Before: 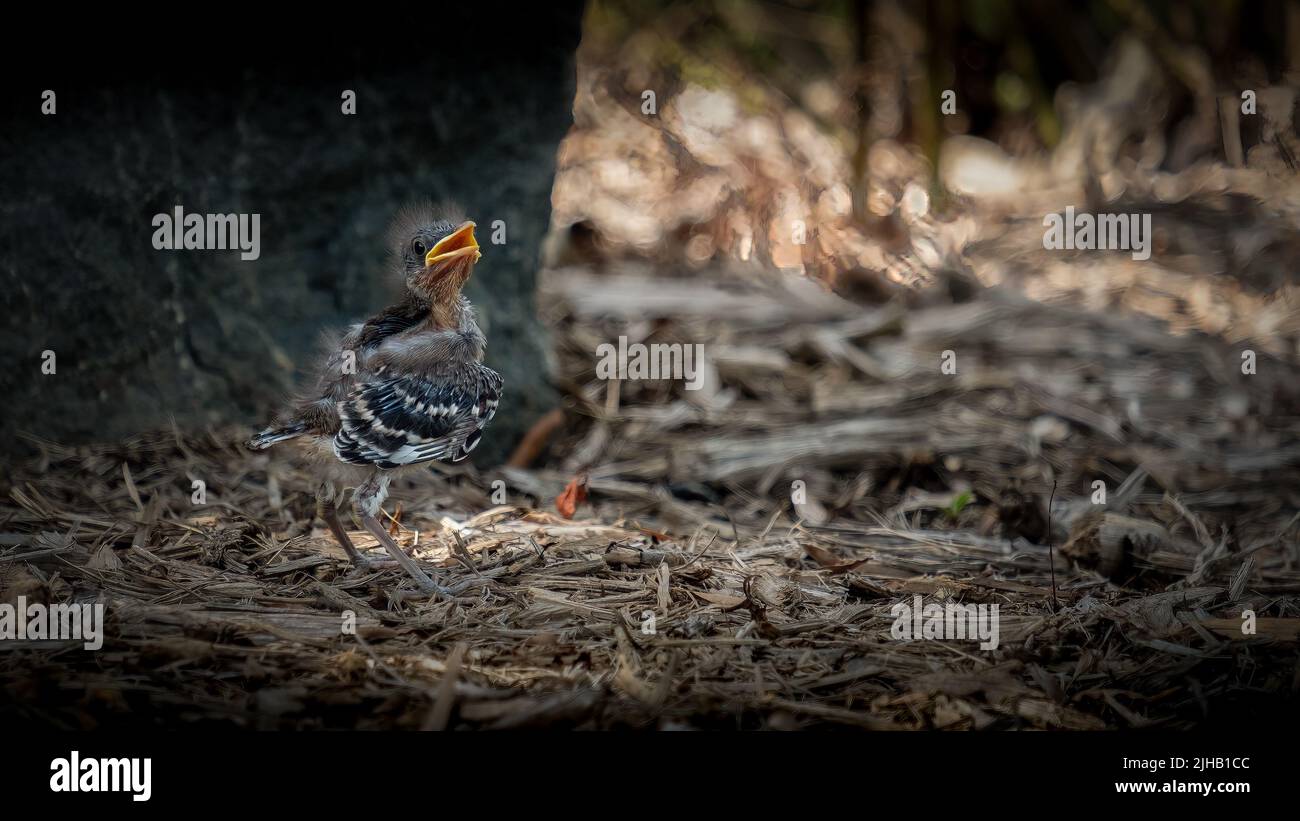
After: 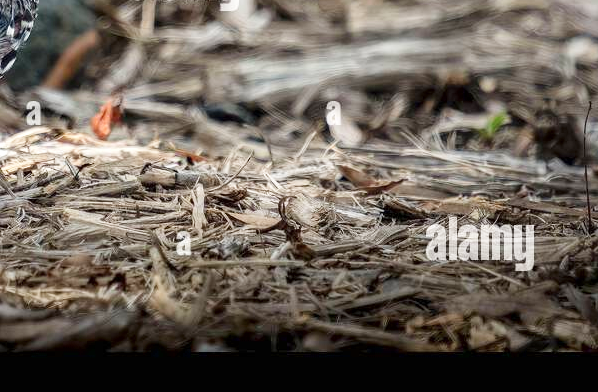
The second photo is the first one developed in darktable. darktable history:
crop: left 35.82%, top 46.253%, right 18.165%, bottom 5.975%
base curve: curves: ch0 [(0, 0) (0.204, 0.334) (0.55, 0.733) (1, 1)], preserve colors none
contrast brightness saturation: saturation -0.059
exposure: exposure 0.586 EV, compensate highlight preservation false
